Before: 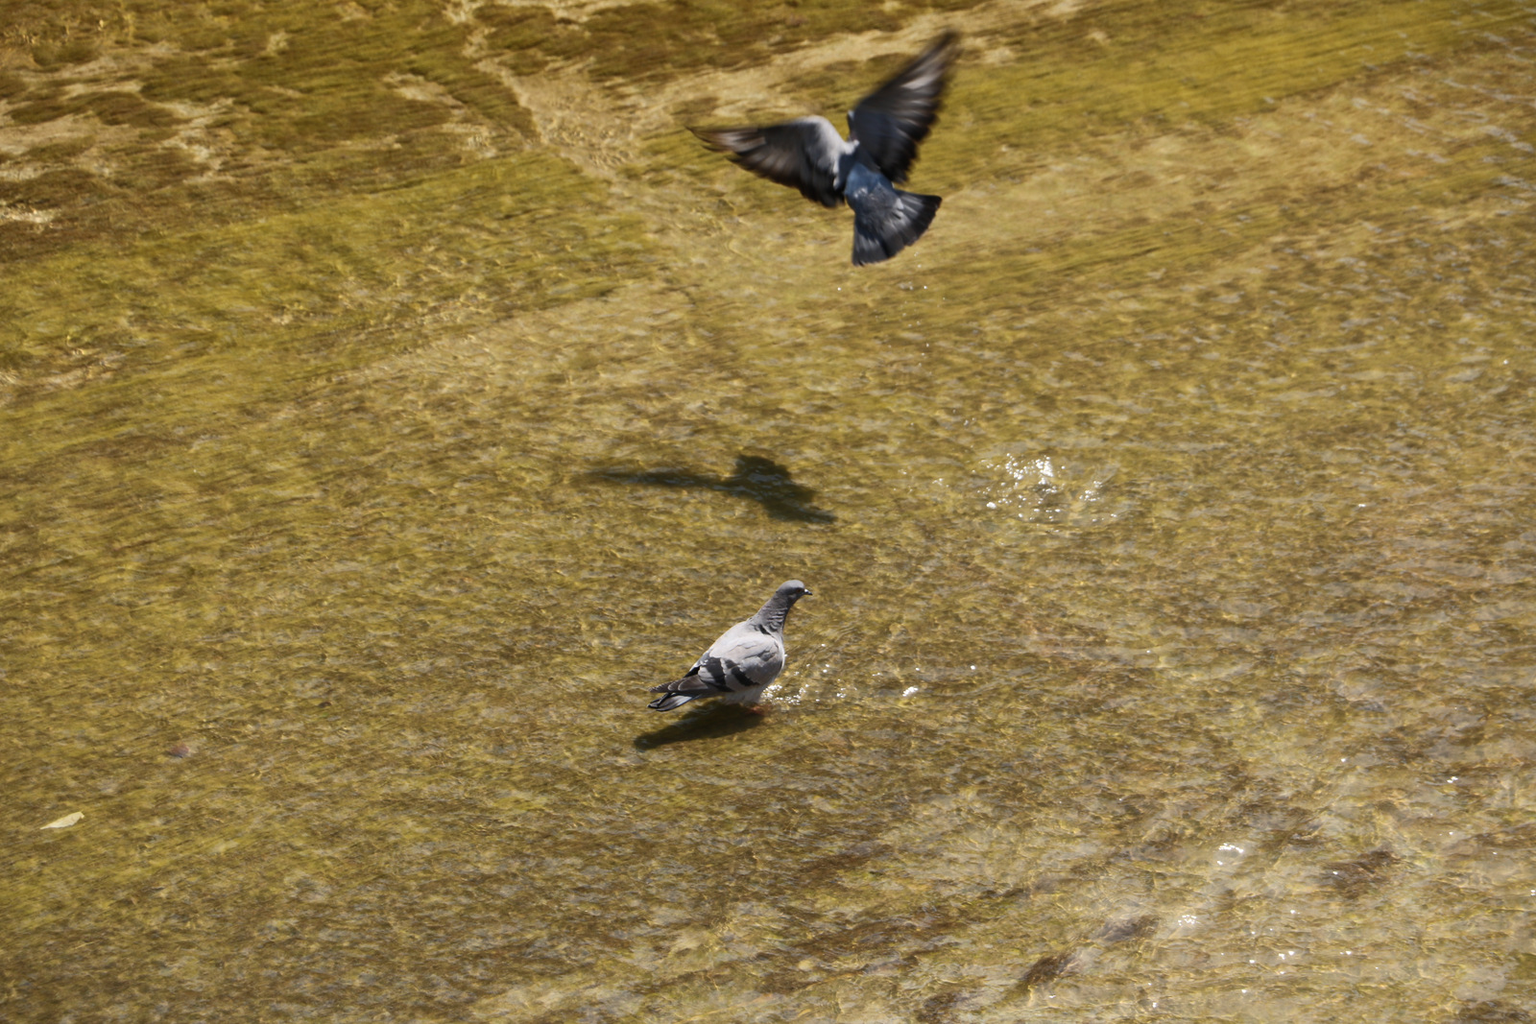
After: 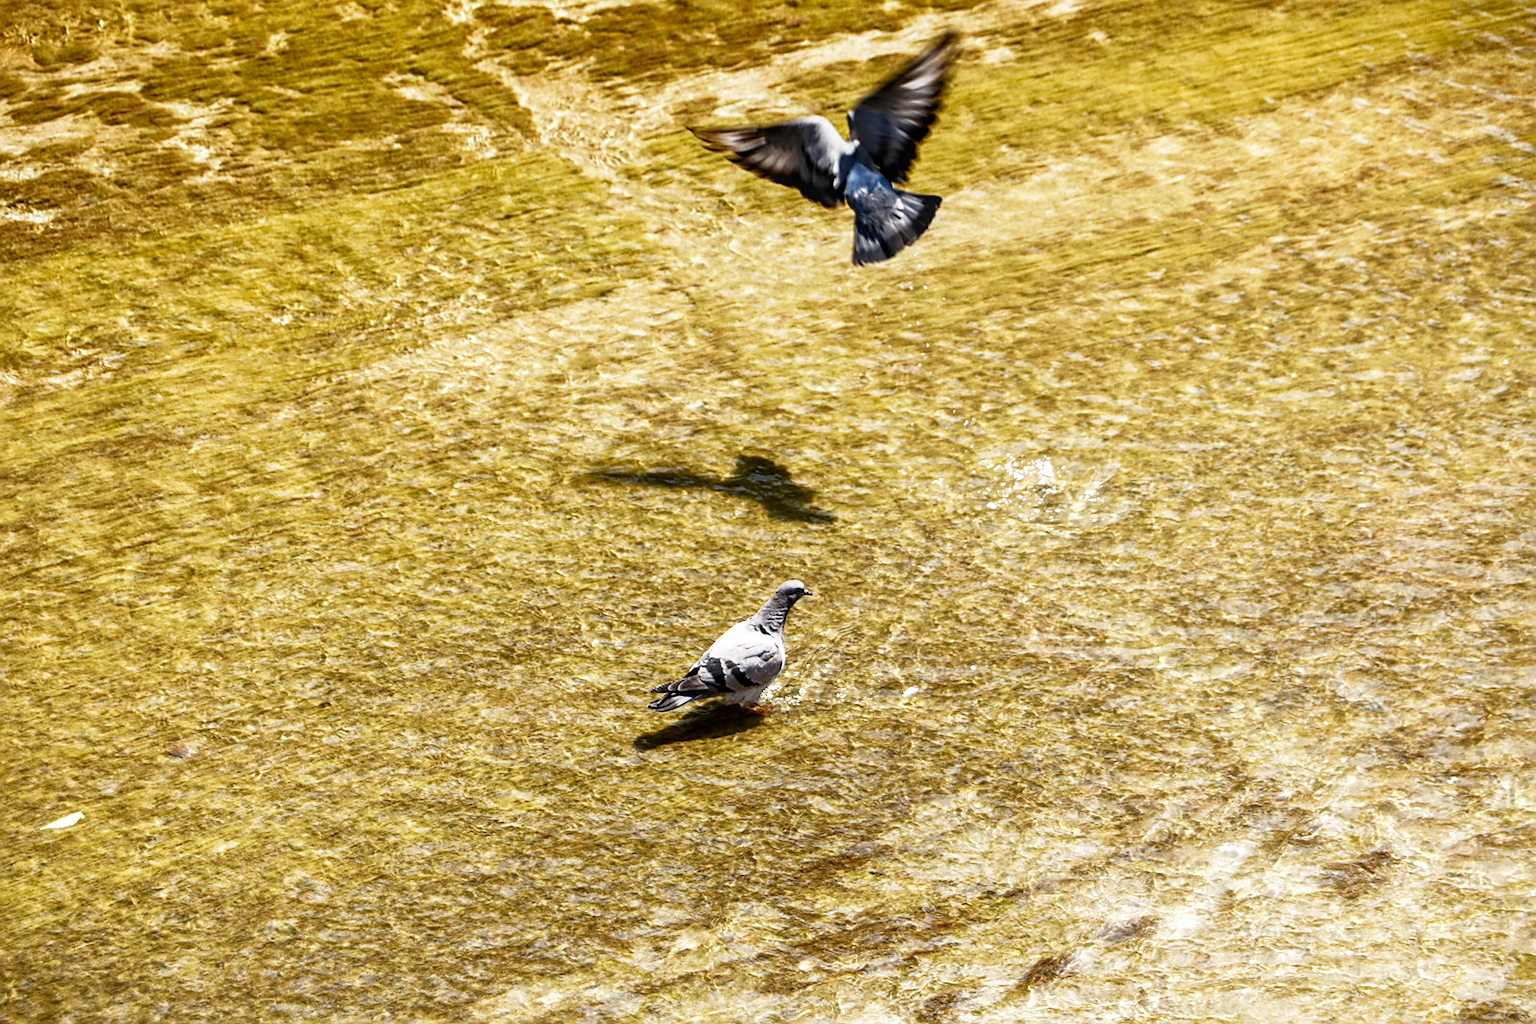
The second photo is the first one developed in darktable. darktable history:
local contrast: on, module defaults
sharpen: on, module defaults
filmic rgb: middle gray luminance 10%, black relative exposure -8.61 EV, white relative exposure 3.3 EV, threshold 6 EV, target black luminance 0%, hardness 5.2, latitude 44.69%, contrast 1.302, highlights saturation mix 5%, shadows ↔ highlights balance 24.64%, add noise in highlights 0, preserve chrominance no, color science v3 (2019), use custom middle-gray values true, iterations of high-quality reconstruction 0, contrast in highlights soft, enable highlight reconstruction true
